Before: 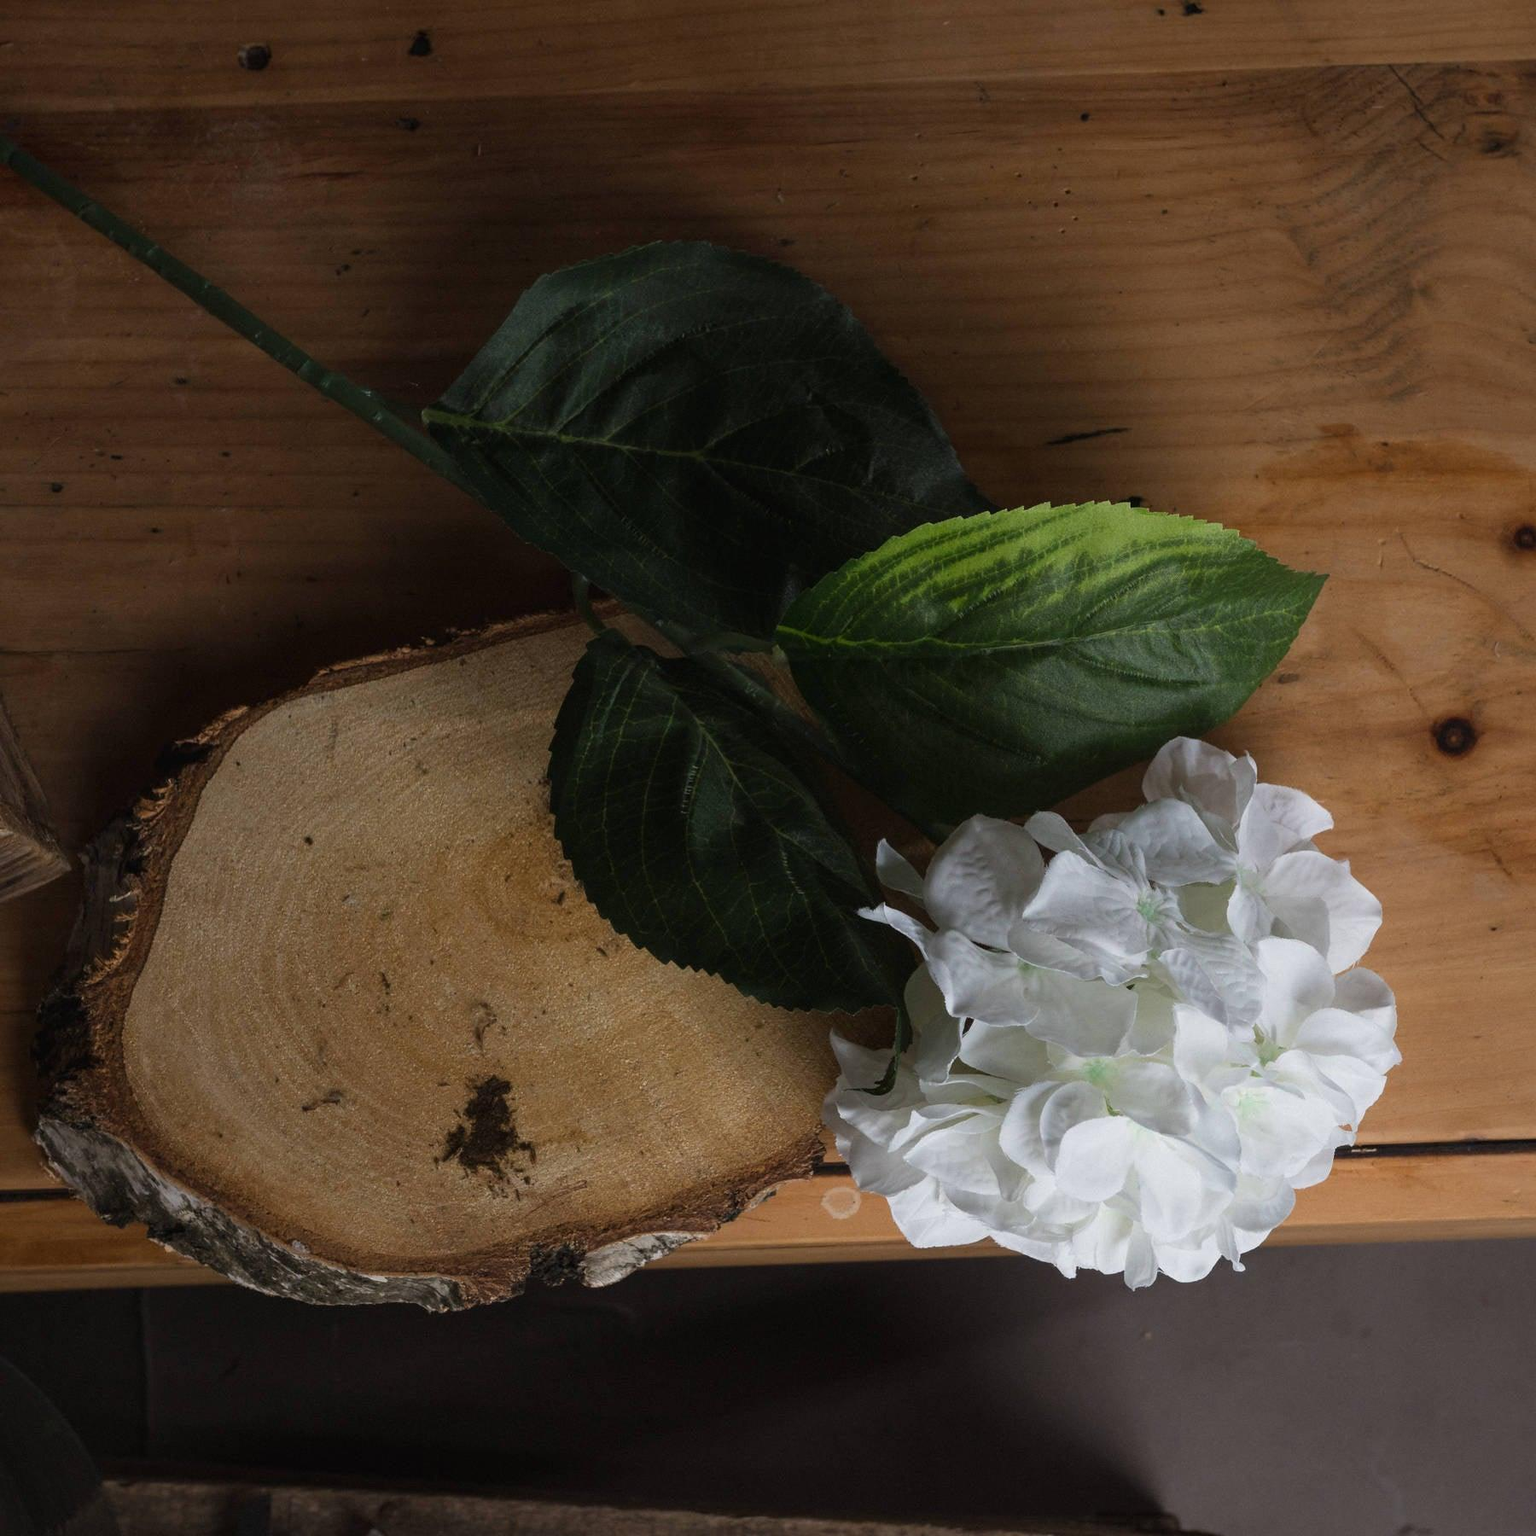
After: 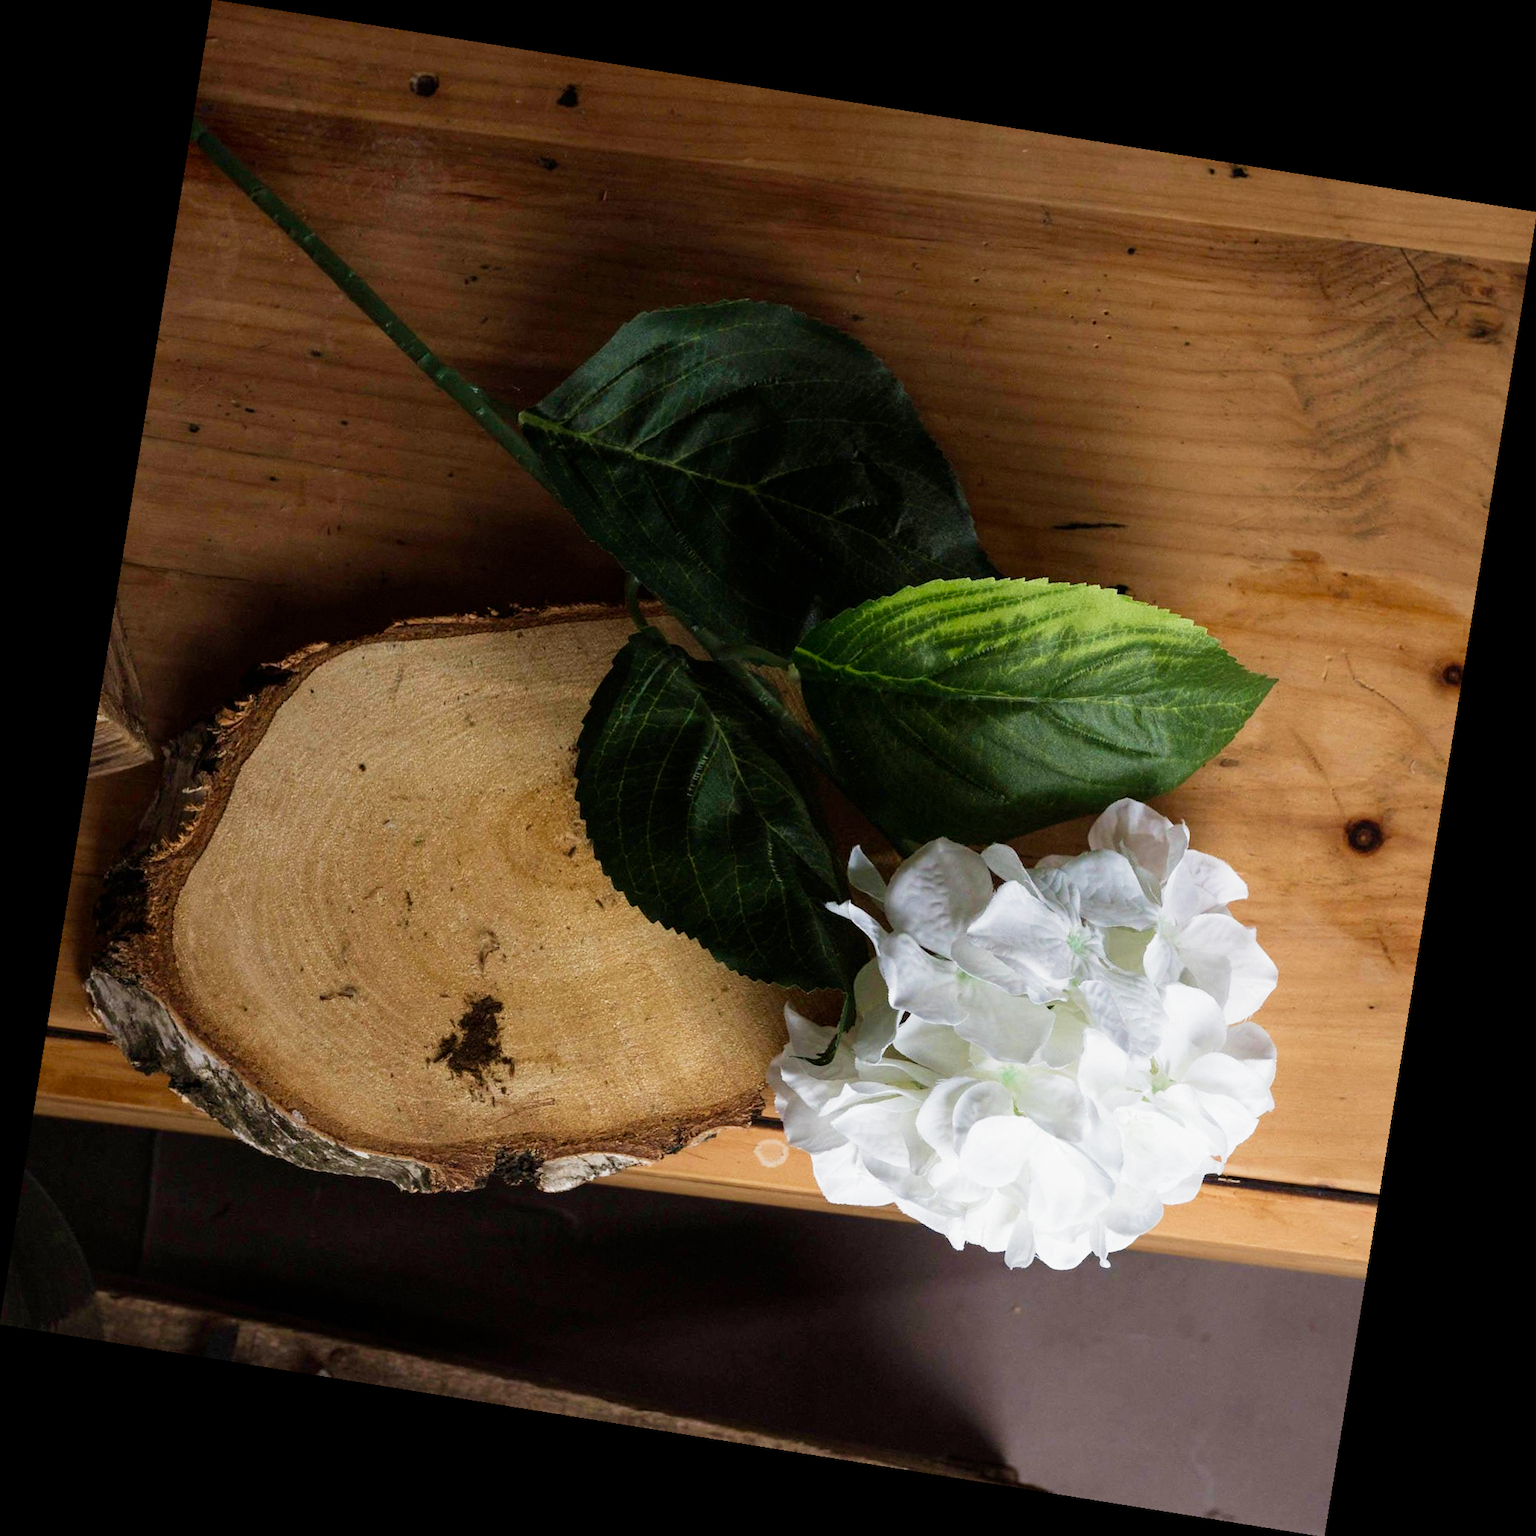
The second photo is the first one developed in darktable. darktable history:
filmic rgb: middle gray luminance 9.23%, black relative exposure -10.55 EV, white relative exposure 3.45 EV, threshold 6 EV, target black luminance 0%, hardness 5.98, latitude 59.69%, contrast 1.087, highlights saturation mix 5%, shadows ↔ highlights balance 29.23%, add noise in highlights 0, preserve chrominance no, color science v3 (2019), use custom middle-gray values true, iterations of high-quality reconstruction 0, contrast in highlights soft, enable highlight reconstruction true
grain: coarseness 0.81 ISO, strength 1.34%, mid-tones bias 0%
rotate and perspective: rotation 9.12°, automatic cropping off
velvia: on, module defaults
